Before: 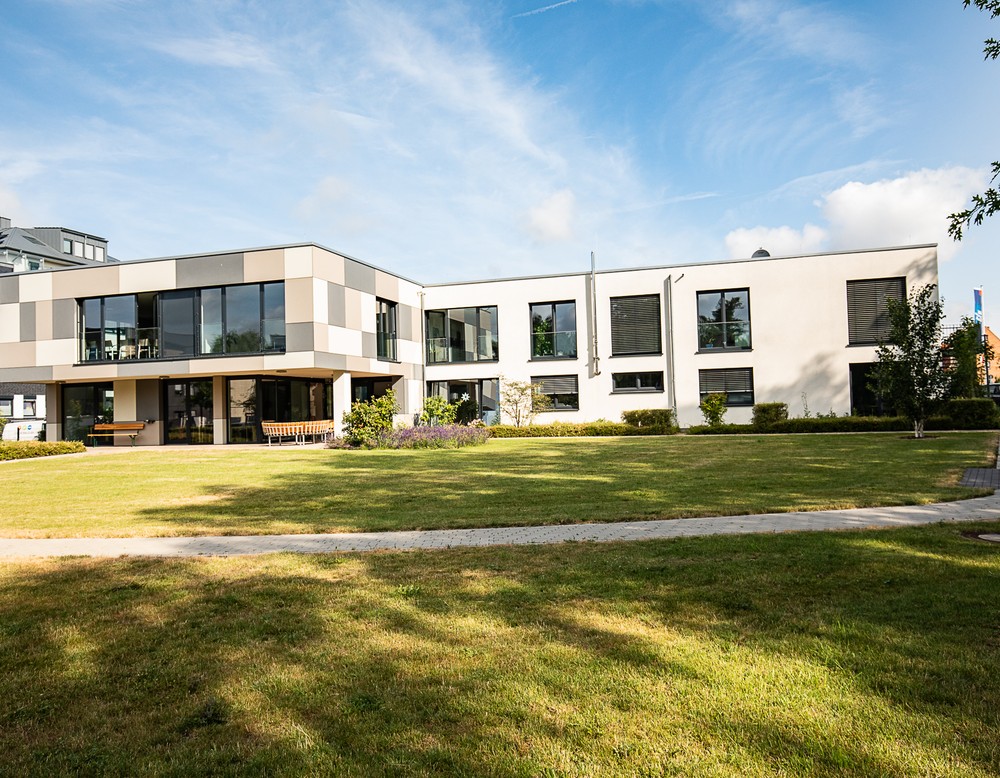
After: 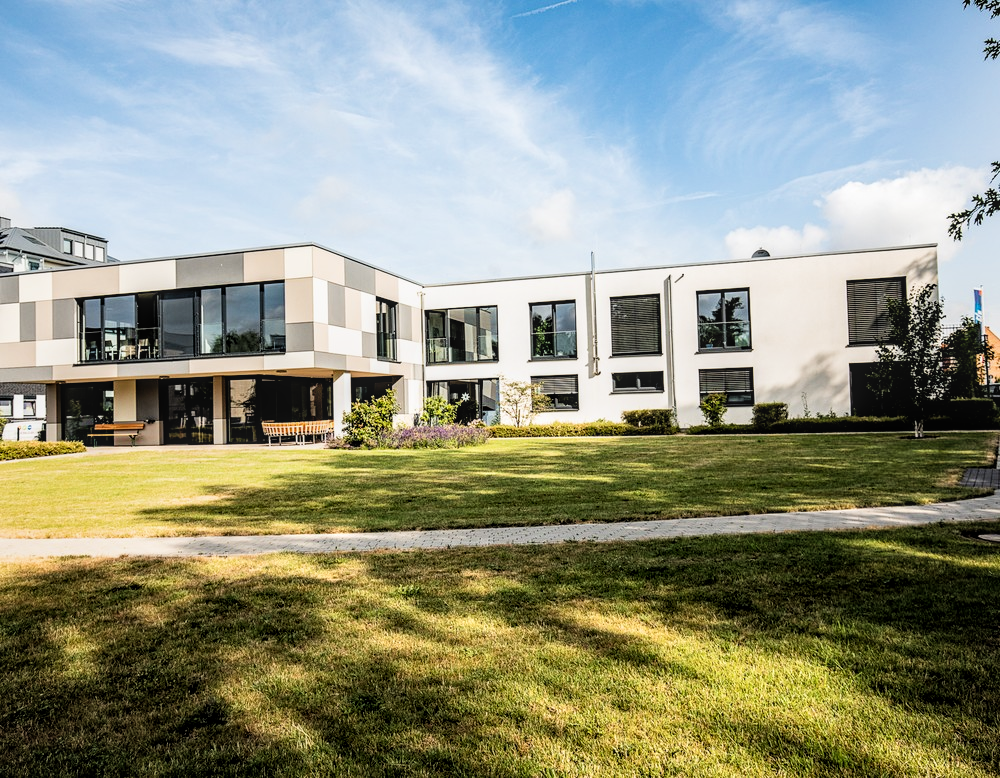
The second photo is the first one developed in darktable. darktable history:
local contrast: on, module defaults
levels: levels [0, 0.48, 0.961]
filmic rgb: black relative exposure -5 EV, white relative exposure 3.2 EV, hardness 3.42, contrast 1.2, highlights saturation mix -30%
